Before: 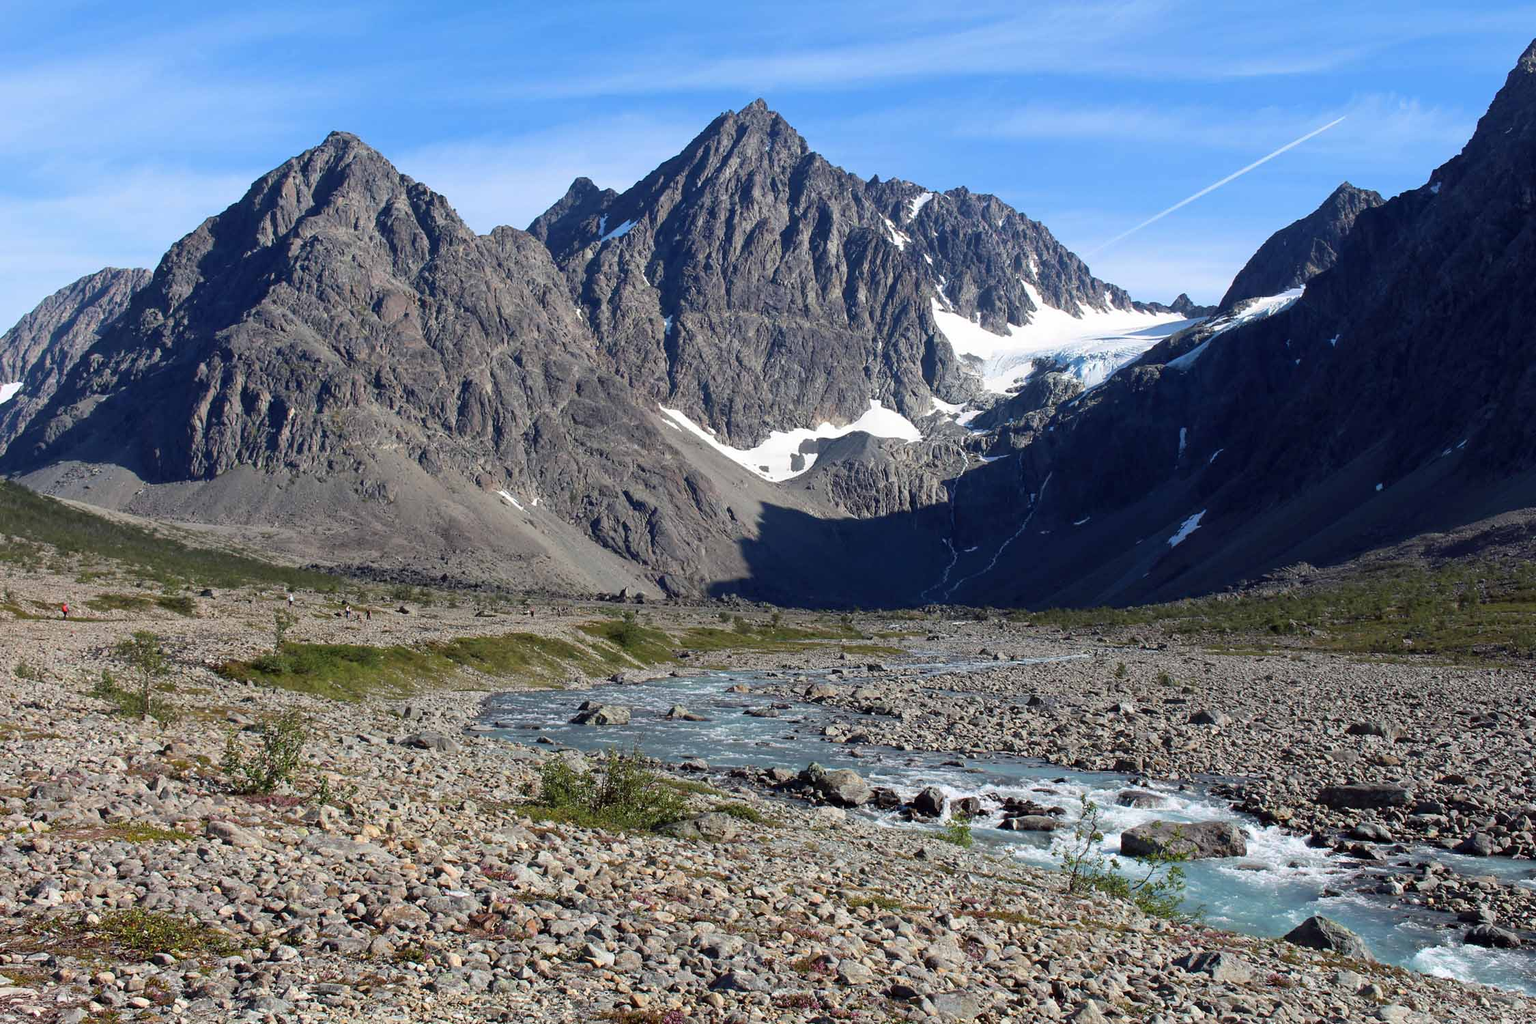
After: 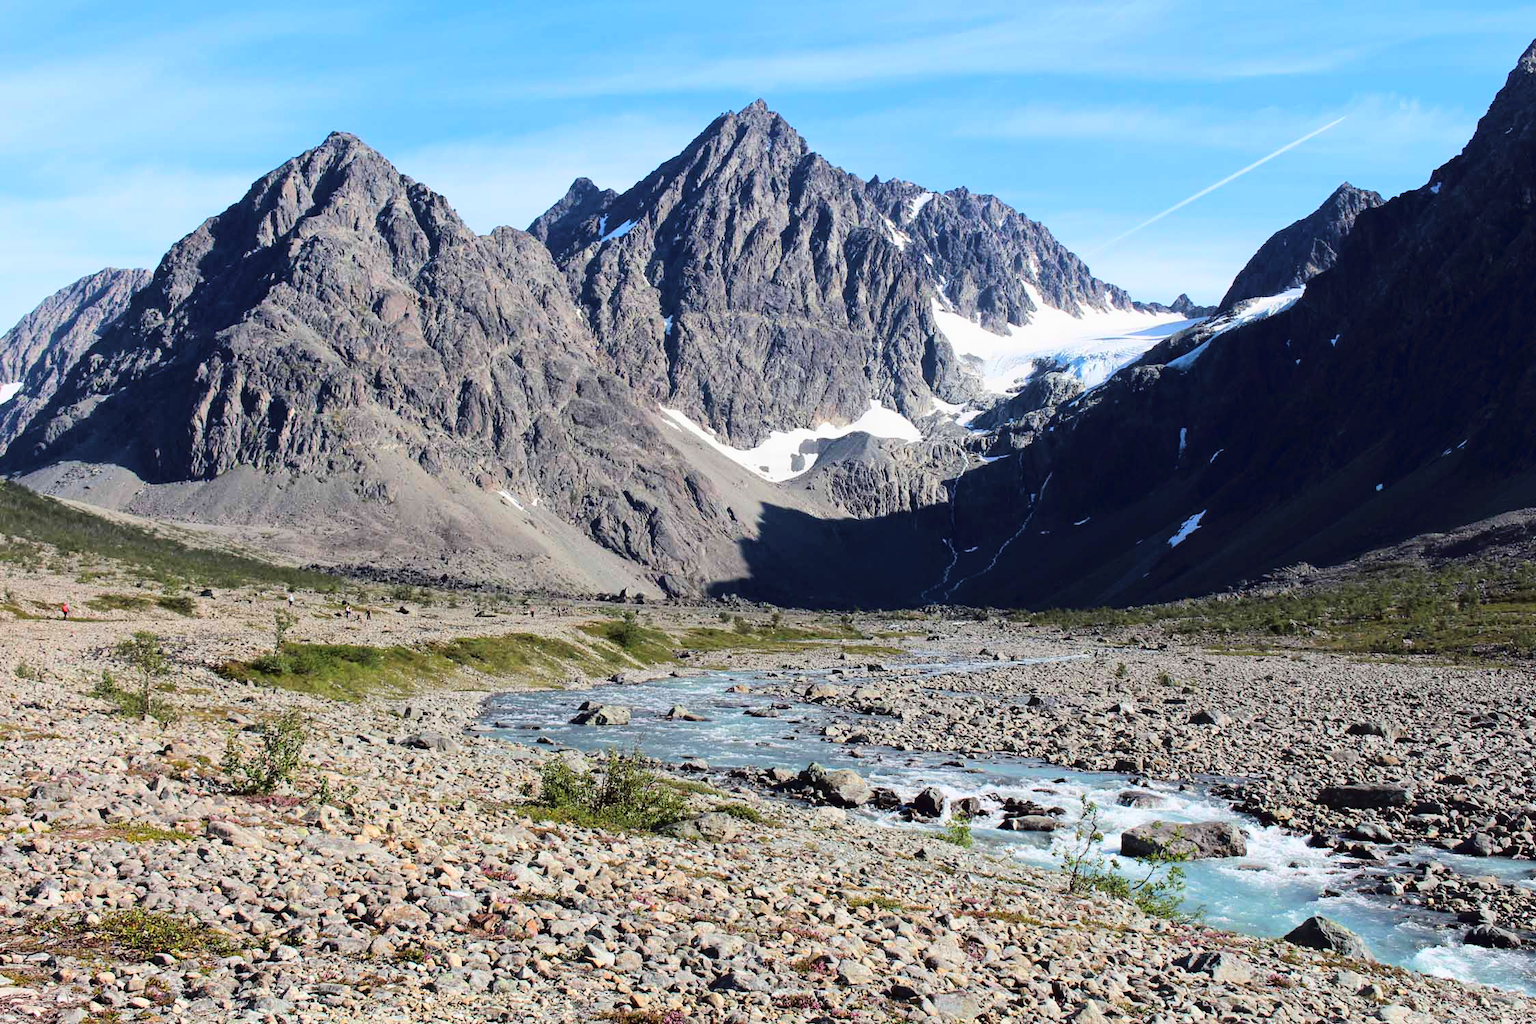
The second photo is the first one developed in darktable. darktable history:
tone curve: curves: ch0 [(0, 0.014) (0.12, 0.096) (0.386, 0.49) (0.54, 0.684) (0.751, 0.855) (0.89, 0.943) (0.998, 0.989)]; ch1 [(0, 0) (0.133, 0.099) (0.437, 0.41) (0.5, 0.5) (0.517, 0.536) (0.548, 0.575) (0.582, 0.639) (0.627, 0.692) (0.836, 0.868) (1, 1)]; ch2 [(0, 0) (0.374, 0.341) (0.456, 0.443) (0.478, 0.49) (0.501, 0.5) (0.528, 0.538) (0.55, 0.6) (0.572, 0.633) (0.702, 0.775) (1, 1)], color space Lab, linked channels, preserve colors none
